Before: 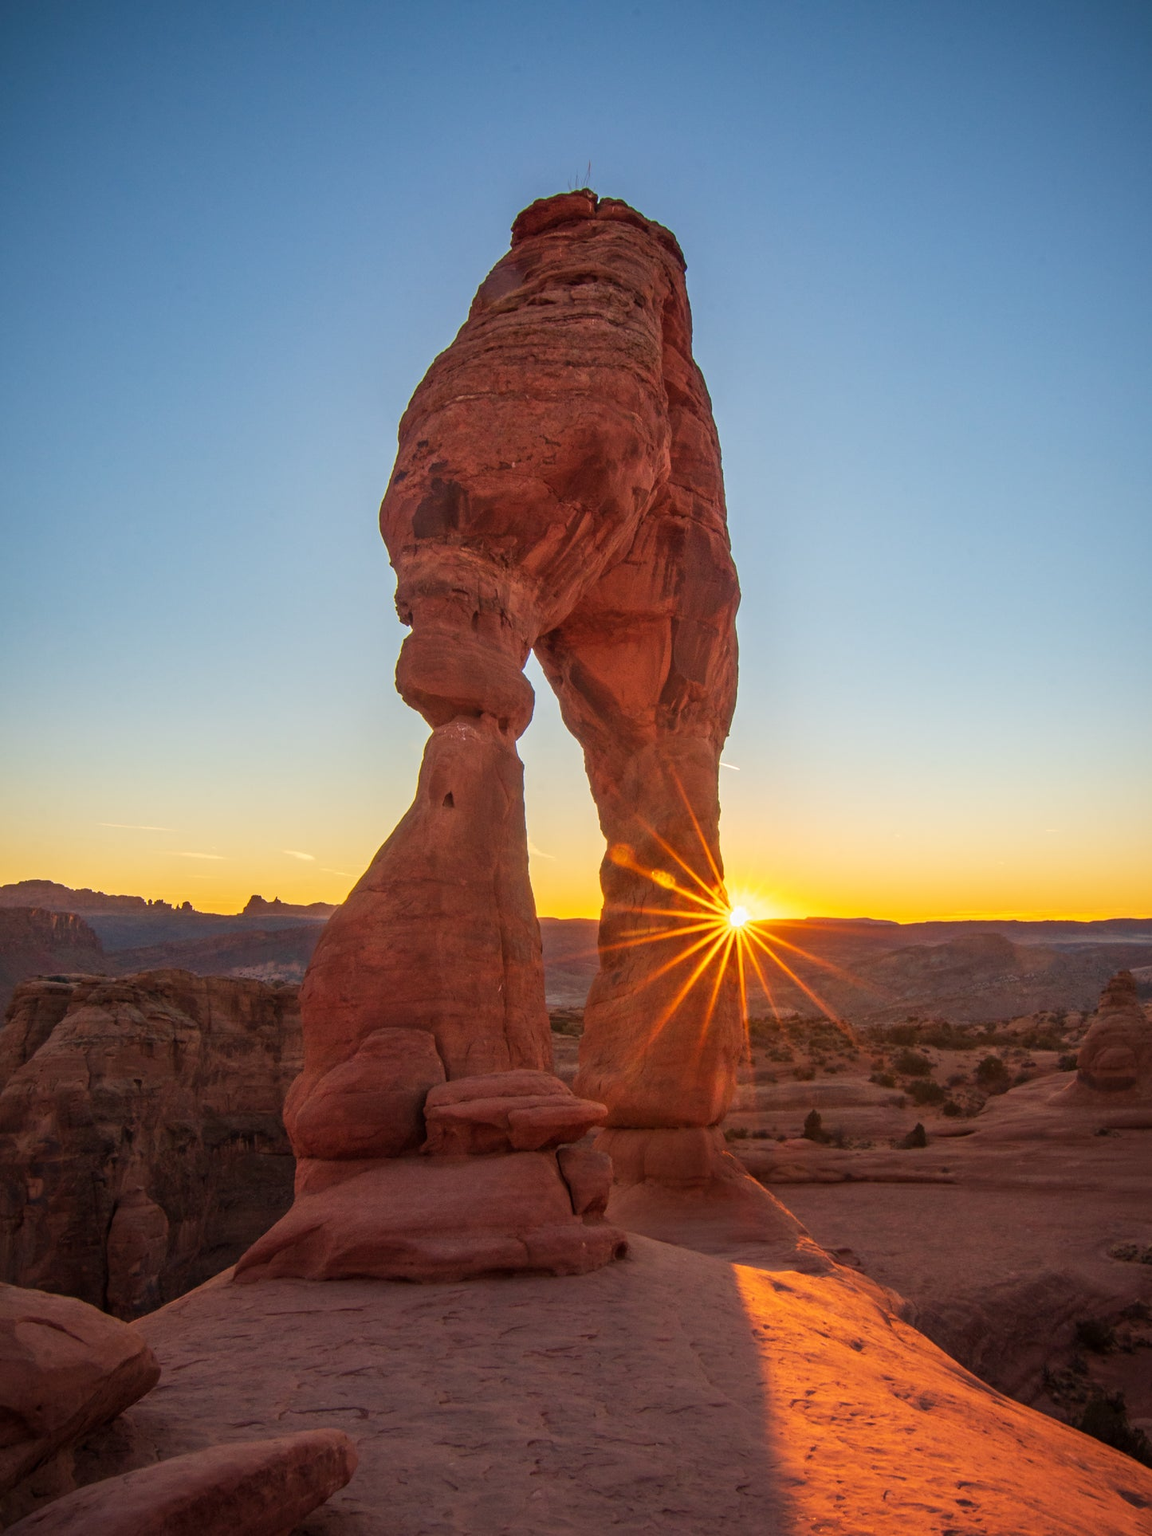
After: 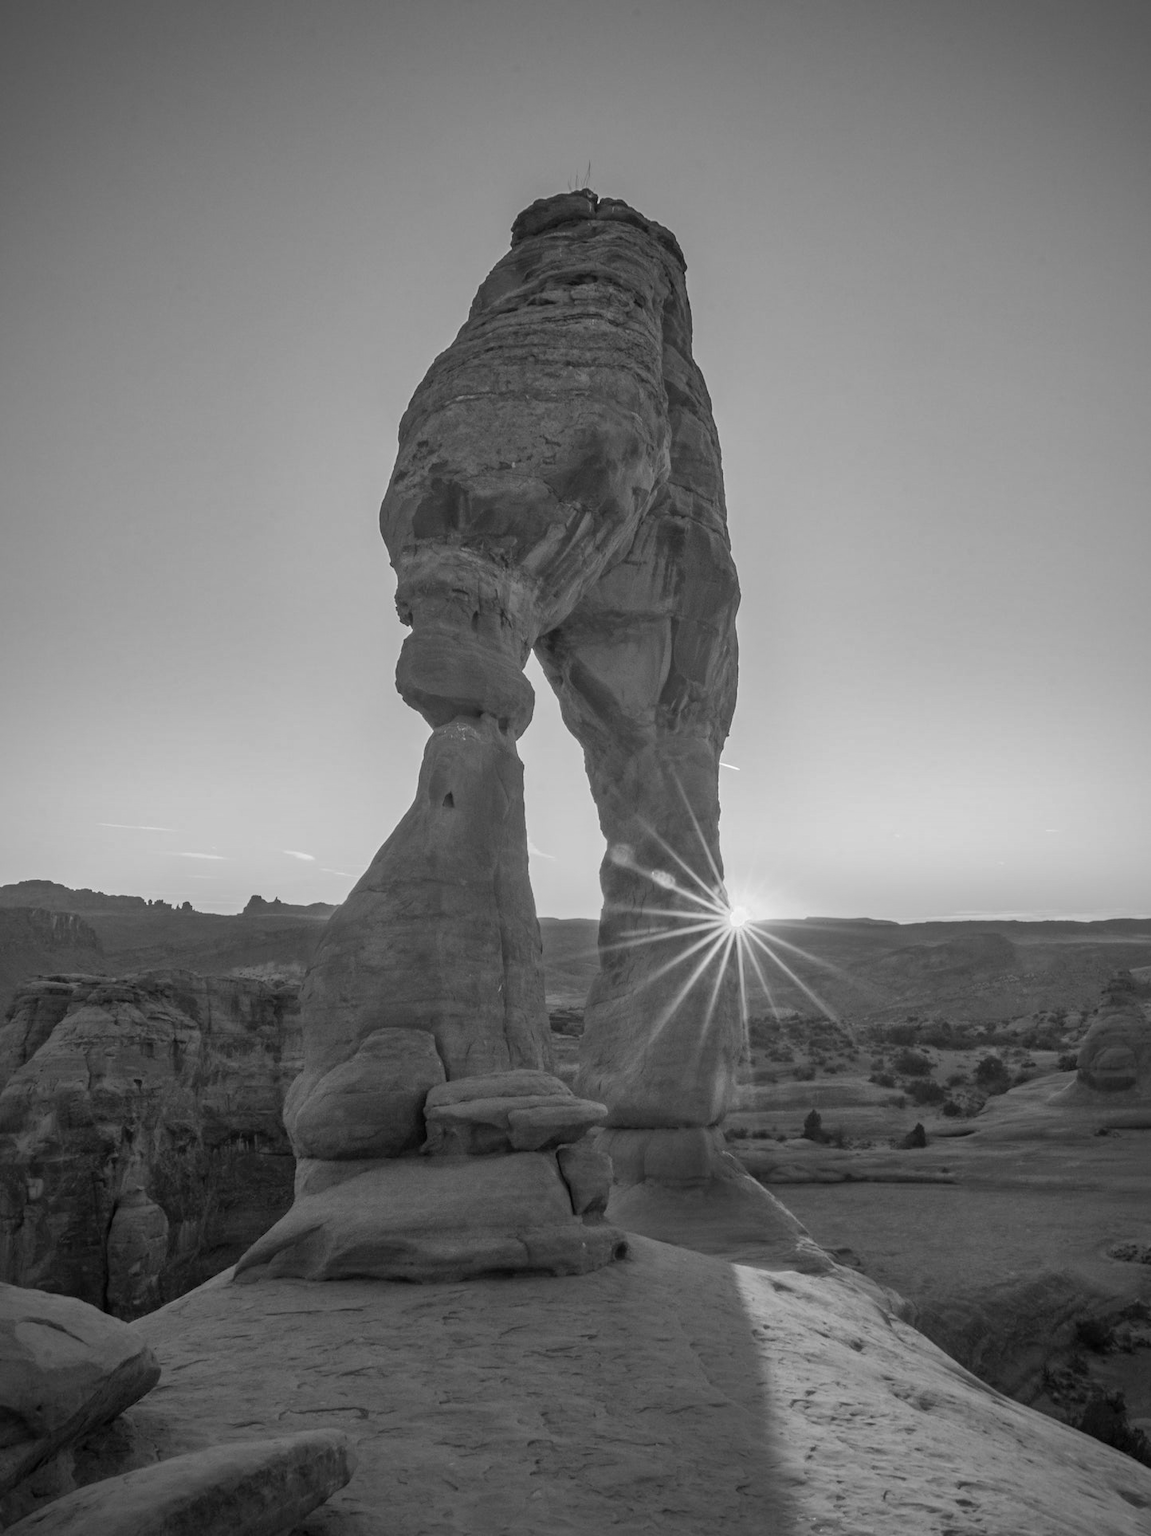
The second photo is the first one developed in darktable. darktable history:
monochrome: on, module defaults
shadows and highlights: on, module defaults
